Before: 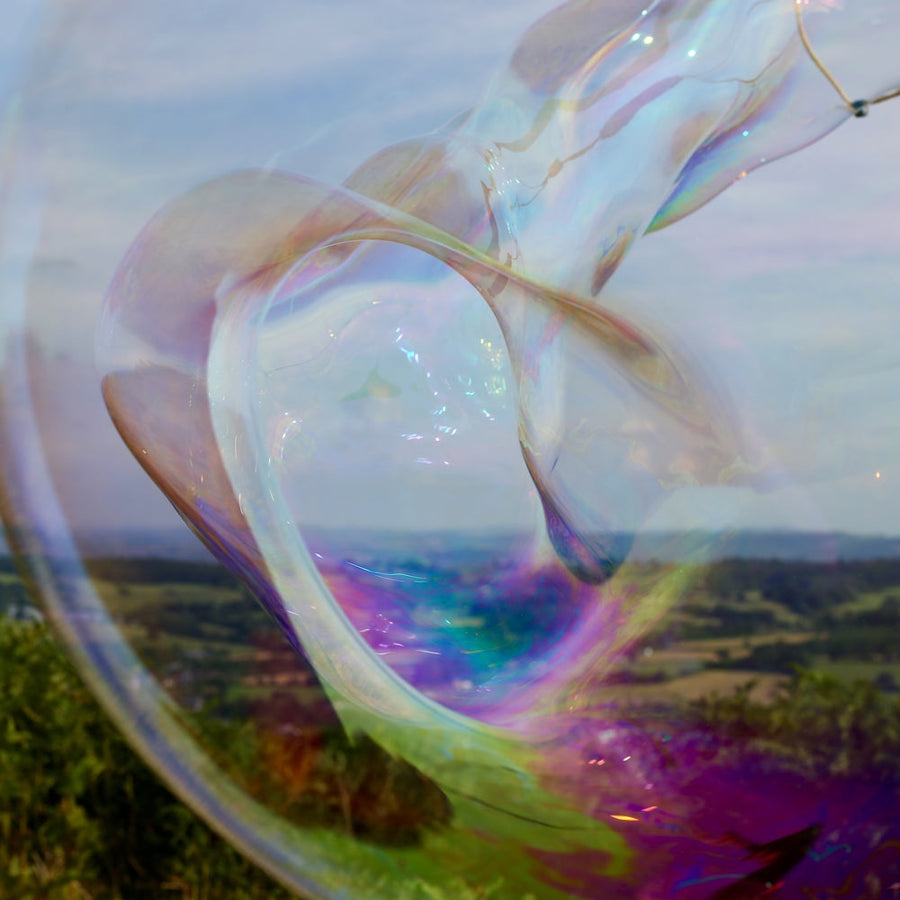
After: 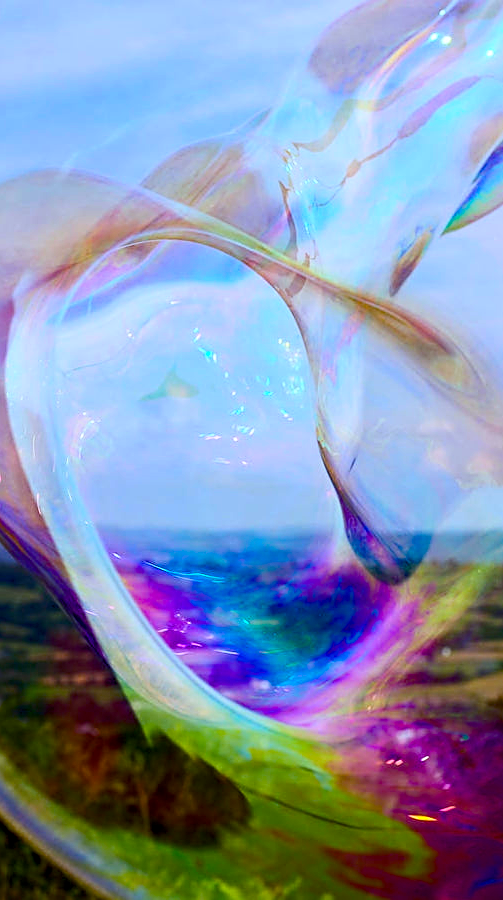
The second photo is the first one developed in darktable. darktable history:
color calibration: illuminant custom, x 0.371, y 0.381, temperature 4283.31 K
crop and rotate: left 22.521%, right 21.486%
sharpen: amount 0.491
exposure: black level correction 0.004, exposure 0.015 EV, compensate highlight preservation false
contrast brightness saturation: contrast 0.242, brightness 0.089
haze removal: adaptive false
color balance rgb: linear chroma grading › global chroma 20.062%, perceptual saturation grading › global saturation 25.397%
